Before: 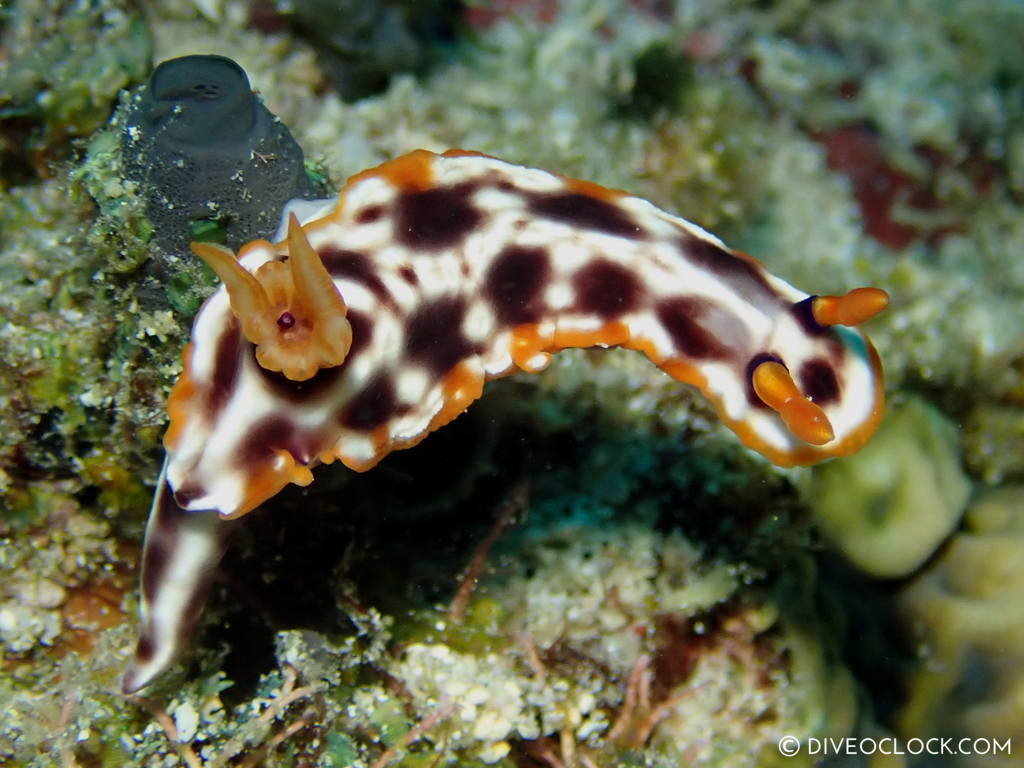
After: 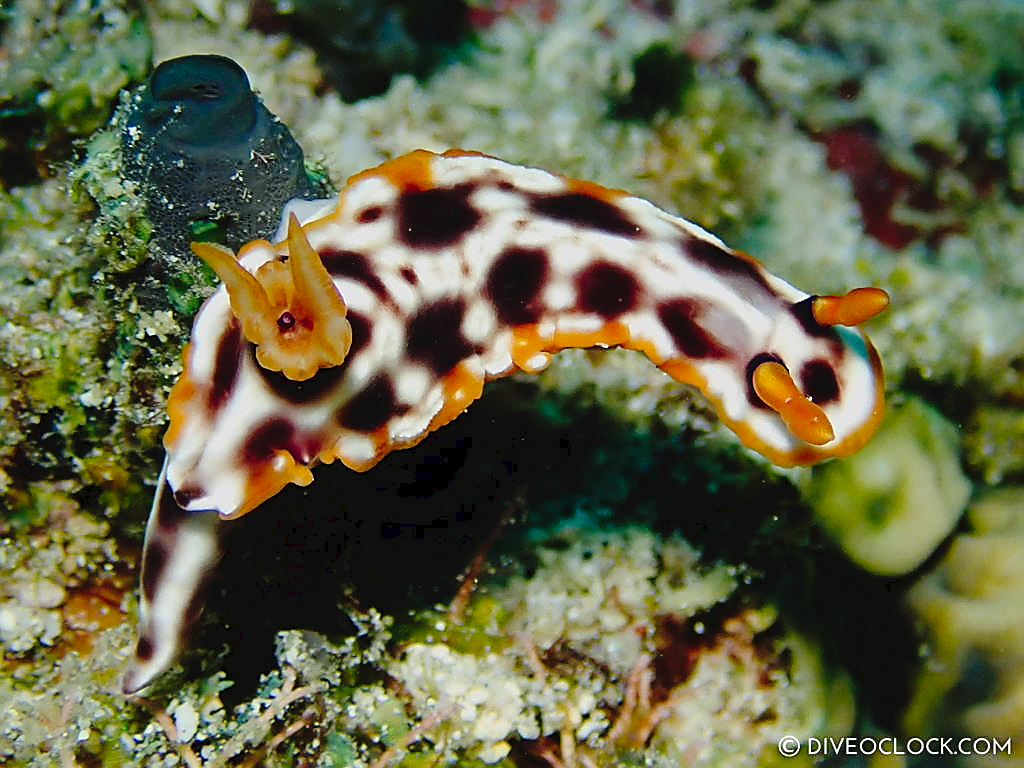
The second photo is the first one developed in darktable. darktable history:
sharpen: radius 1.4, amount 1.25, threshold 0.7
tone curve: curves: ch0 [(0, 0) (0.003, 0.041) (0.011, 0.042) (0.025, 0.041) (0.044, 0.043) (0.069, 0.048) (0.1, 0.059) (0.136, 0.079) (0.177, 0.107) (0.224, 0.152) (0.277, 0.235) (0.335, 0.331) (0.399, 0.427) (0.468, 0.512) (0.543, 0.595) (0.623, 0.668) (0.709, 0.736) (0.801, 0.813) (0.898, 0.891) (1, 1)], preserve colors none
